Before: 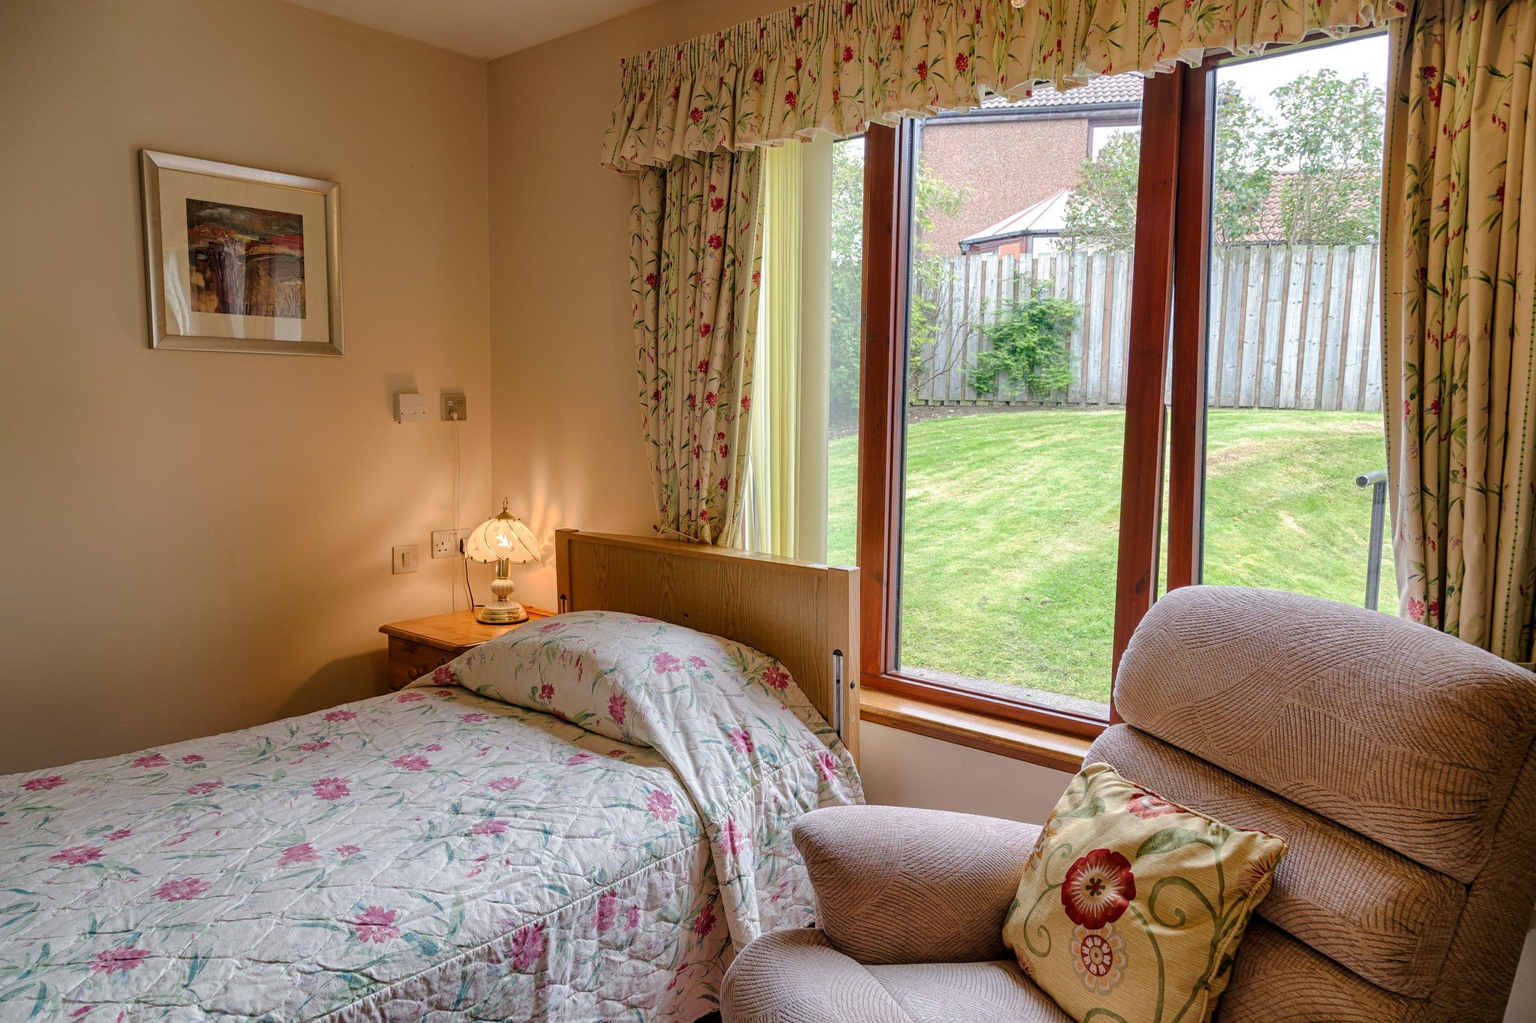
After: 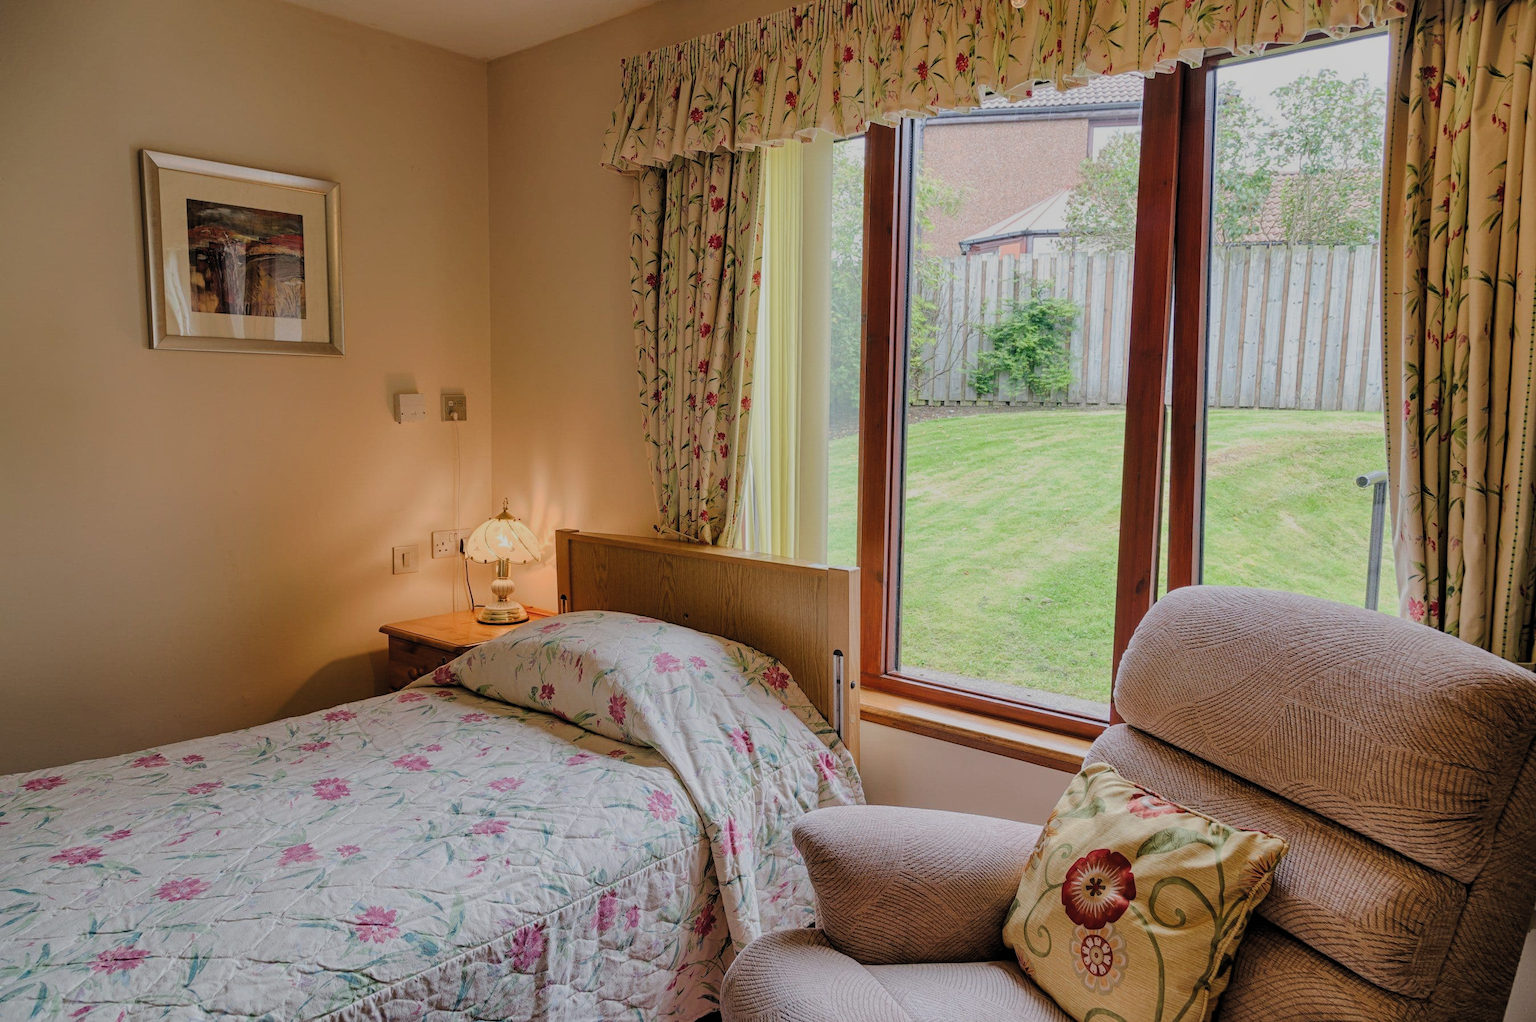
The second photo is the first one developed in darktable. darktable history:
filmic rgb: black relative exposure -7.65 EV, white relative exposure 4.56 EV, threshold 5.97 EV, hardness 3.61, preserve chrominance RGB euclidean norm, color science v5 (2021), contrast in shadows safe, contrast in highlights safe, enable highlight reconstruction true
shadows and highlights: shadows 29.31, highlights -29.24, low approximation 0.01, soften with gaussian
exposure: exposure -0.049 EV, compensate highlight preservation false
